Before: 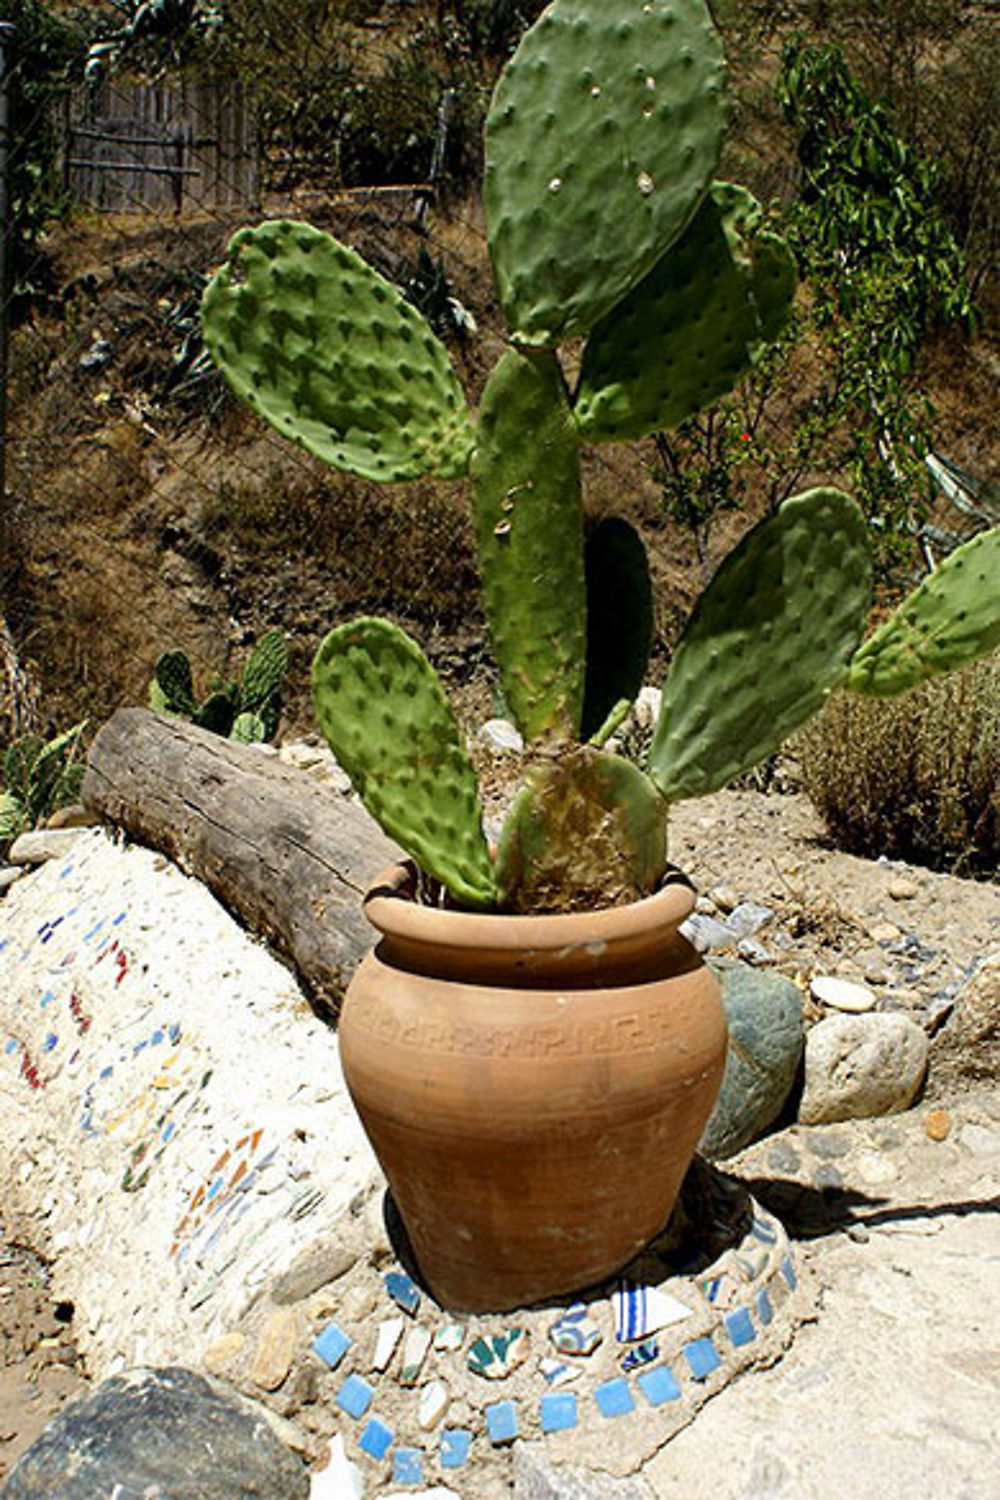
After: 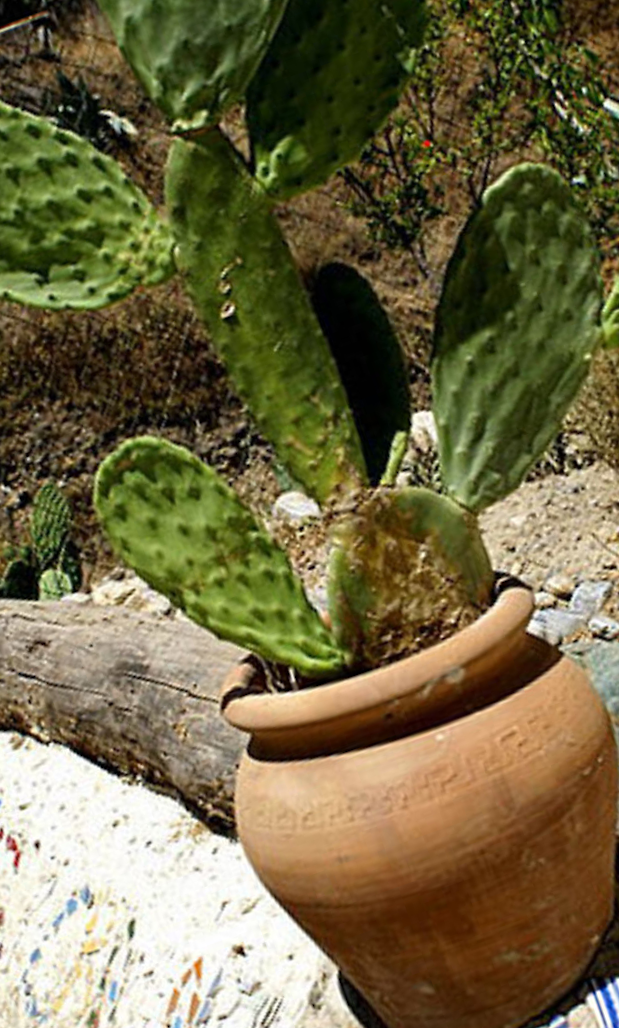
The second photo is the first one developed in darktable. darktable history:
crop and rotate: angle 19.41°, left 6.928%, right 3.691%, bottom 1.124%
